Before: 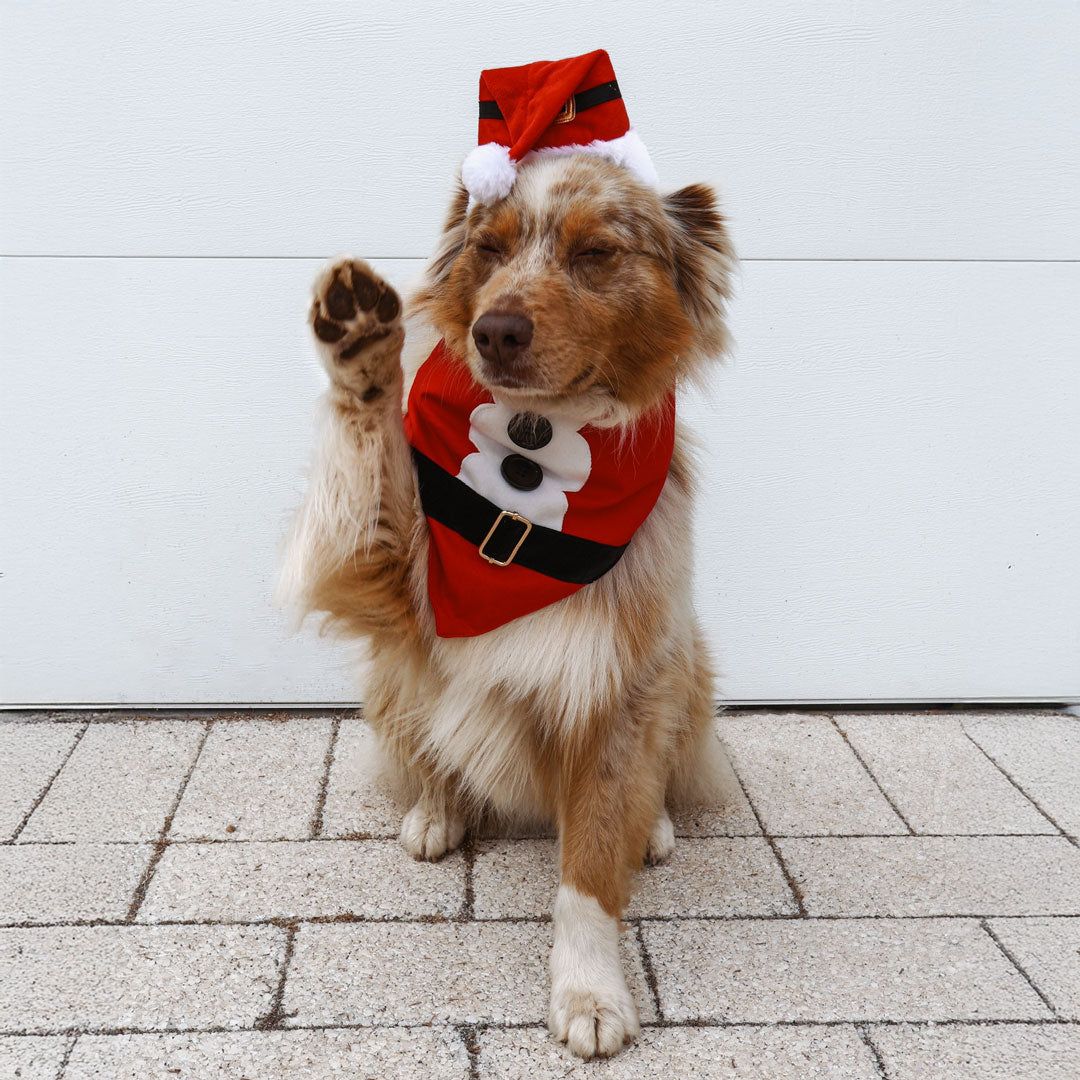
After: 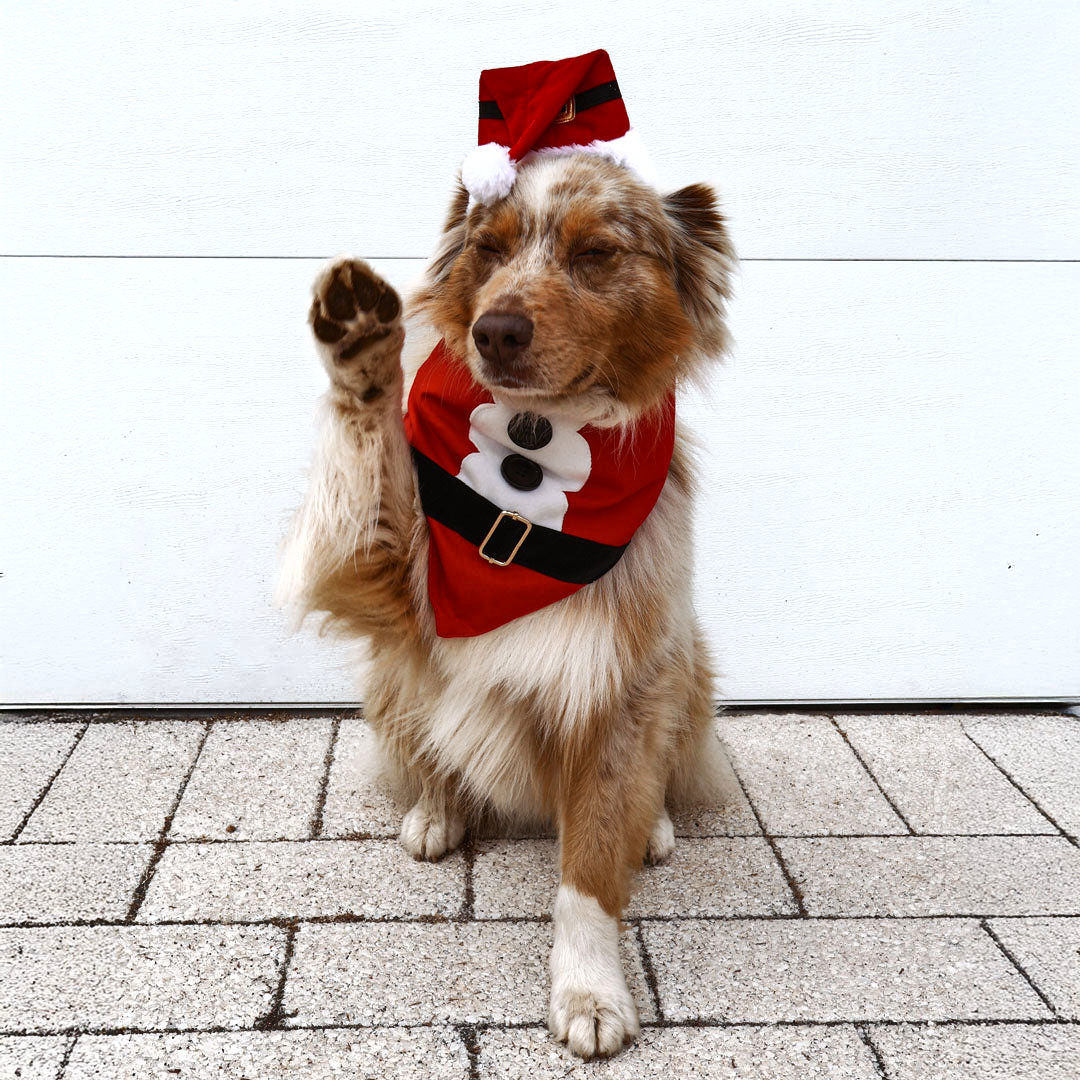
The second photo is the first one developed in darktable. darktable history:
shadows and highlights: white point adjustment 1.1, soften with gaussian
tone curve: curves: ch0 [(0, 0) (0.003, 0.002) (0.011, 0.009) (0.025, 0.02) (0.044, 0.036) (0.069, 0.057) (0.1, 0.081) (0.136, 0.115) (0.177, 0.153) (0.224, 0.202) (0.277, 0.264) (0.335, 0.333) (0.399, 0.409) (0.468, 0.491) (0.543, 0.58) (0.623, 0.675) (0.709, 0.777) (0.801, 0.88) (0.898, 0.98) (1, 1)], color space Lab, independent channels, preserve colors none
